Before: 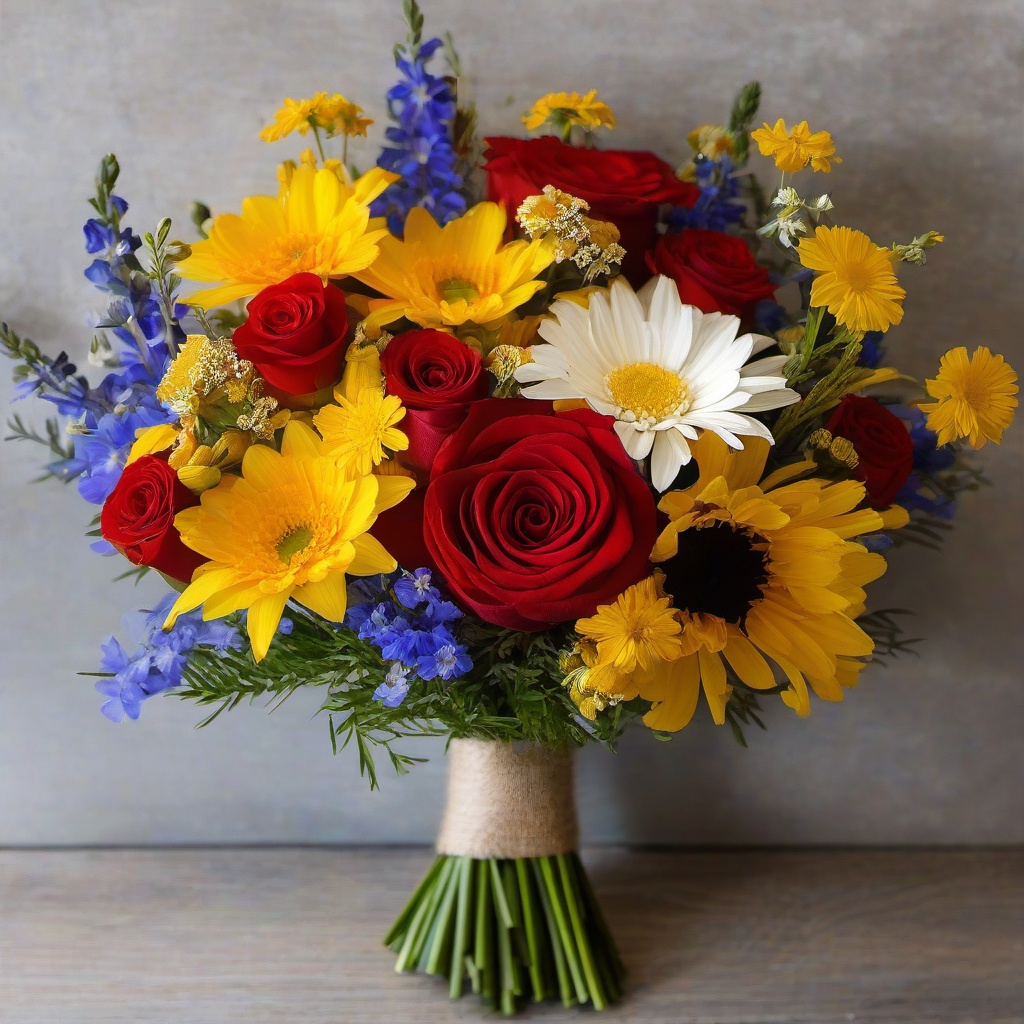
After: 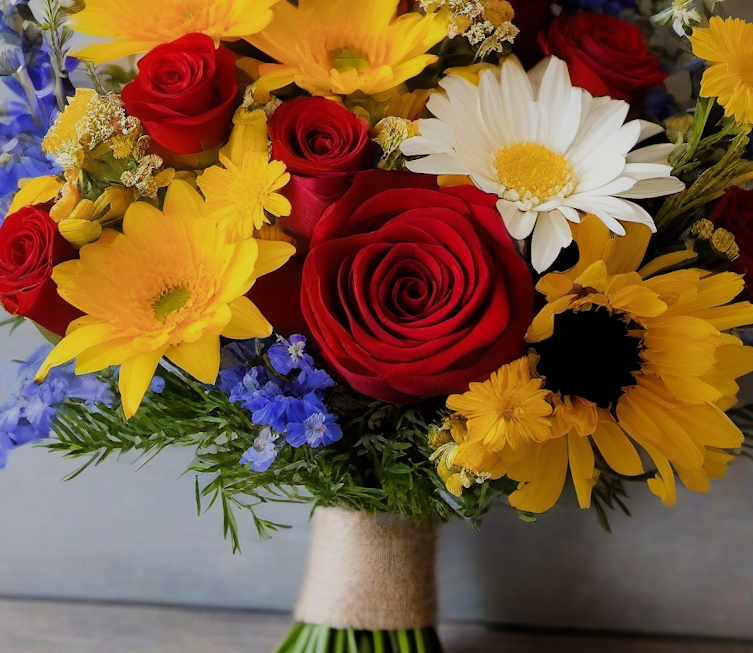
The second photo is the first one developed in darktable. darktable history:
crop and rotate: angle -3.37°, left 9.79%, top 20.73%, right 12.42%, bottom 11.82%
filmic rgb: black relative exposure -7.65 EV, white relative exposure 4.56 EV, hardness 3.61
exposure: exposure 0.191 EV, compensate highlight preservation false
